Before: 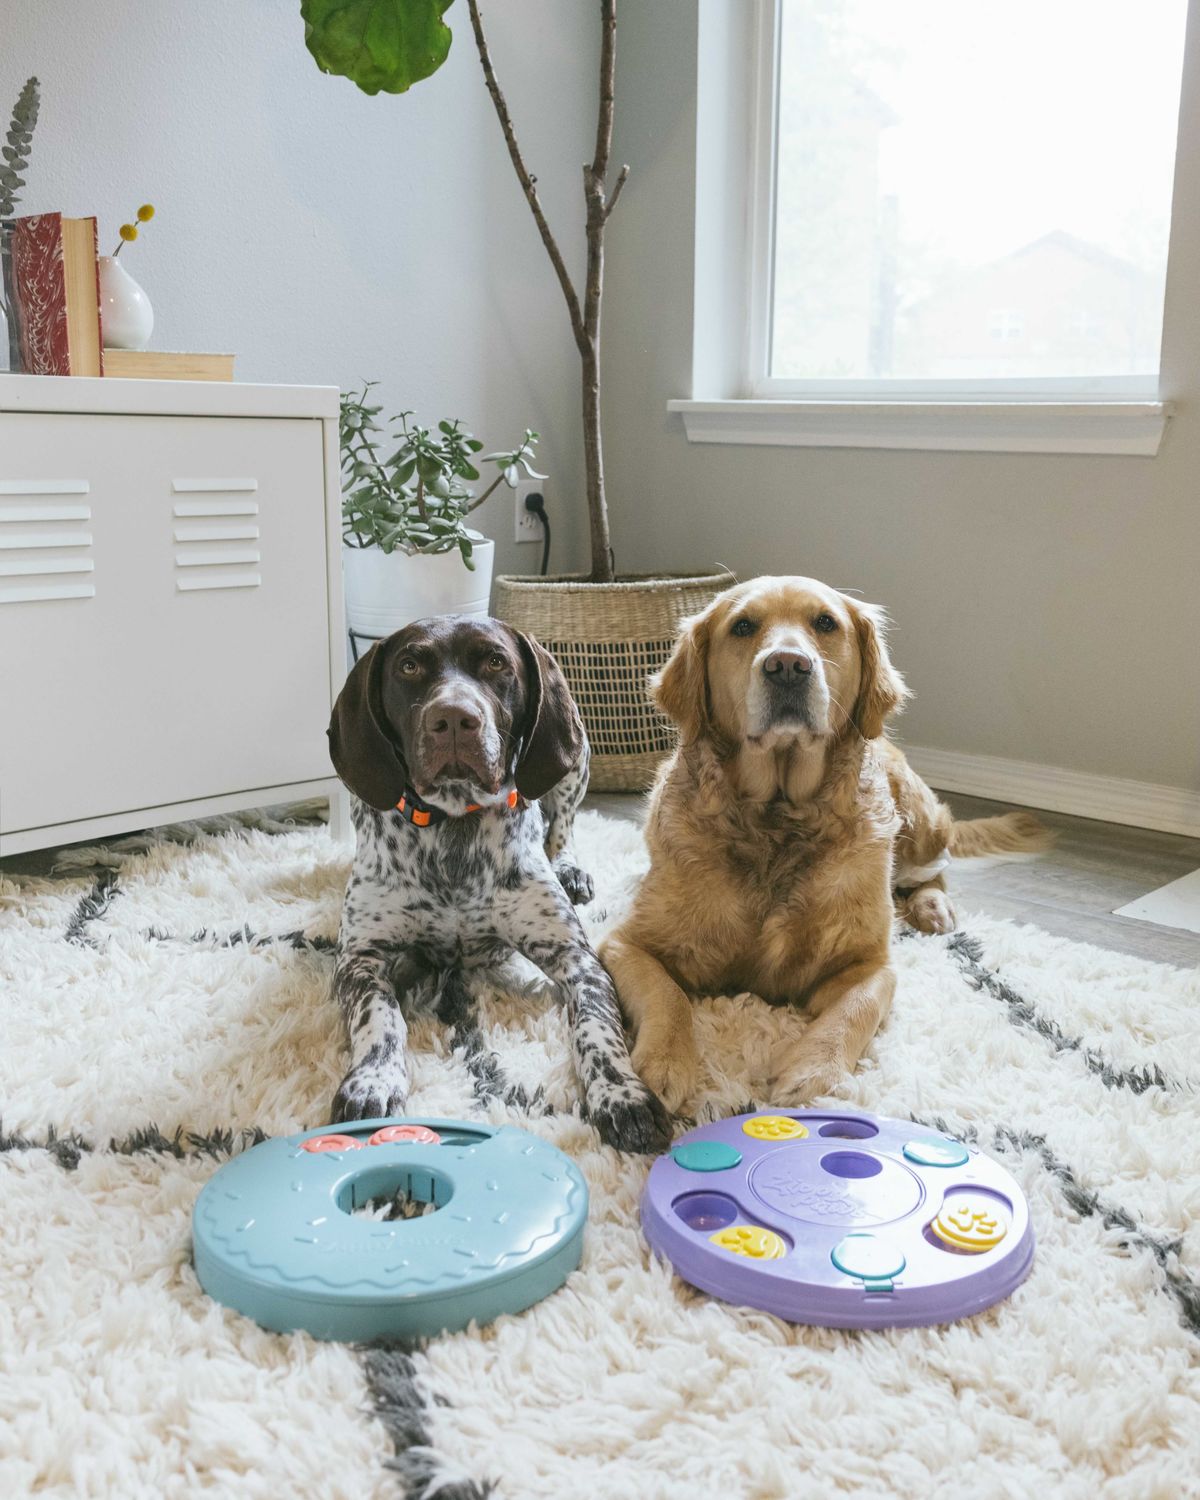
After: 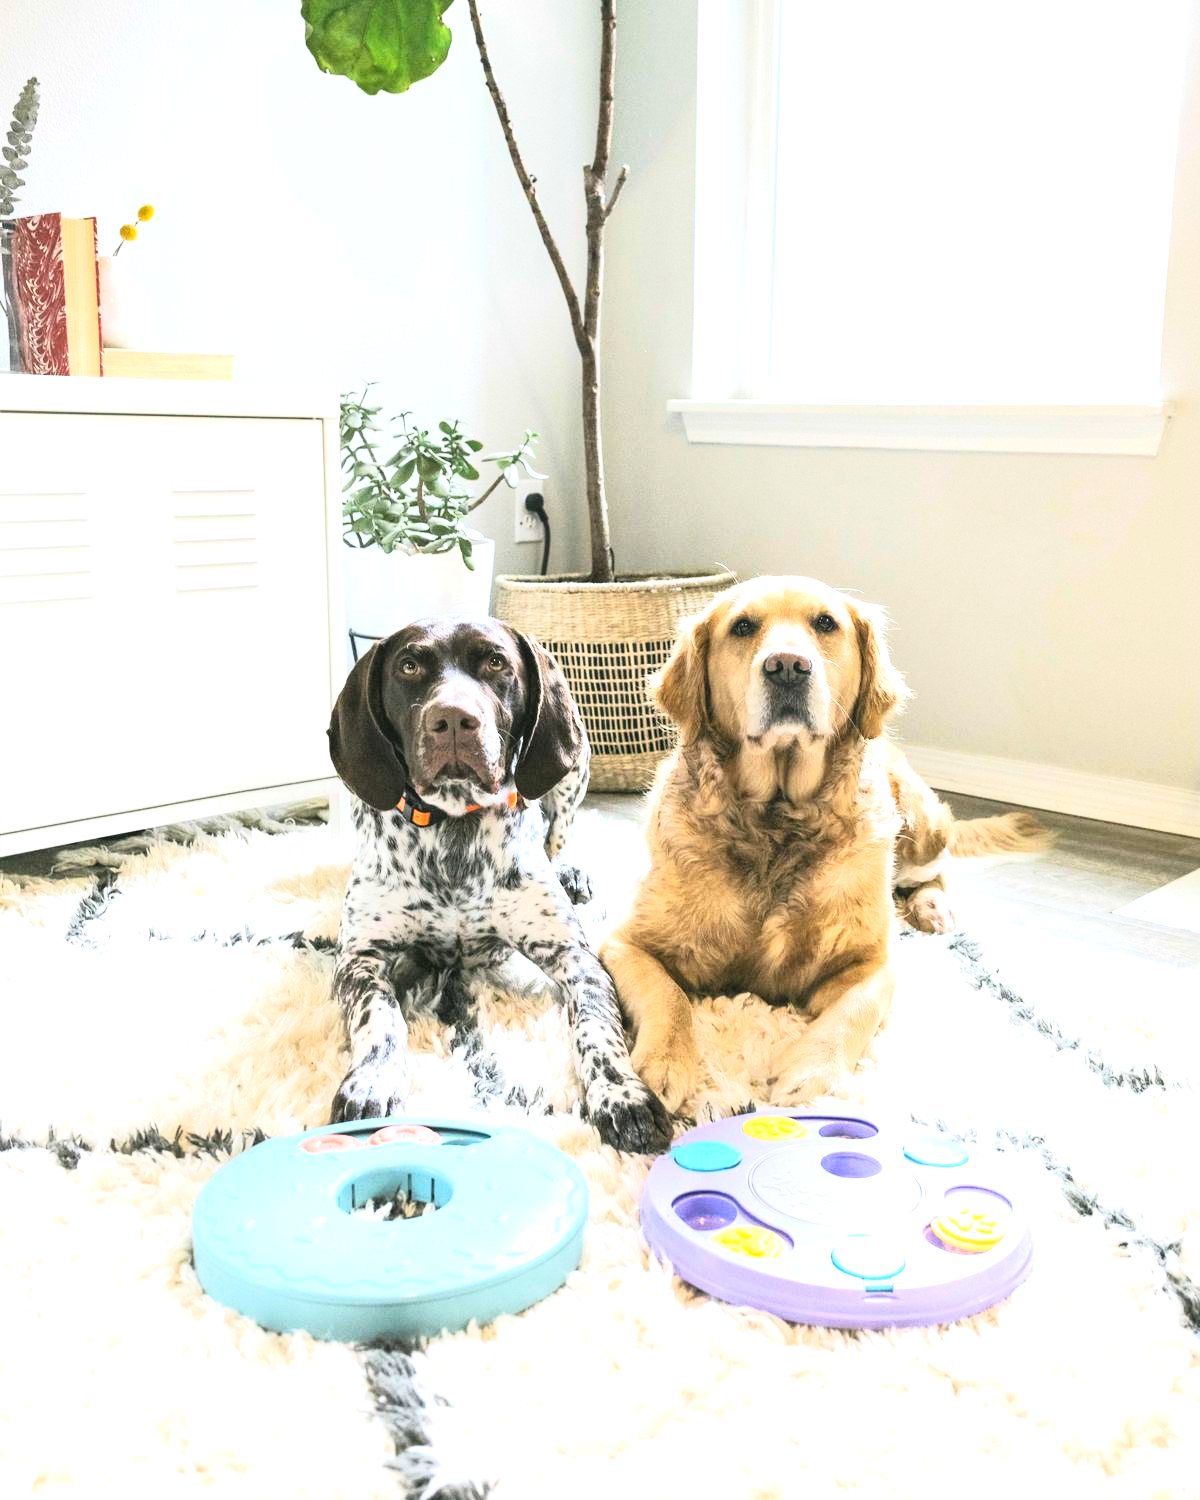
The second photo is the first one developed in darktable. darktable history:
exposure: black level correction 0.001, exposure 1.05 EV, compensate exposure bias true, compensate highlight preservation false
tone curve: curves: ch0 [(0.016, 0.011) (0.084, 0.026) (0.469, 0.508) (0.721, 0.862) (1, 1)], color space Lab, linked channels, preserve colors none
